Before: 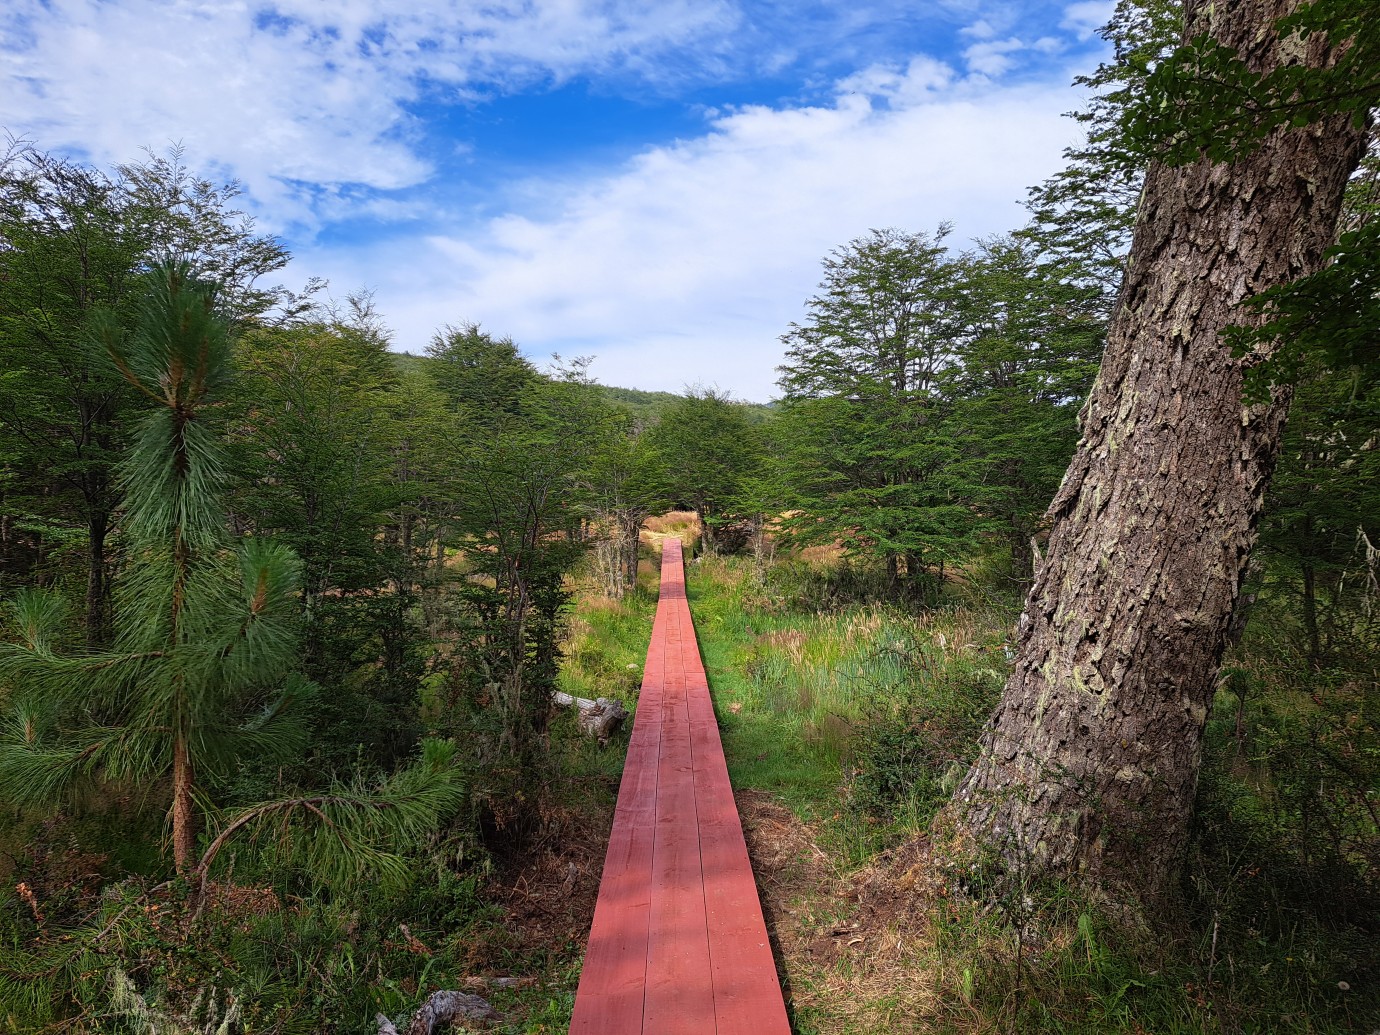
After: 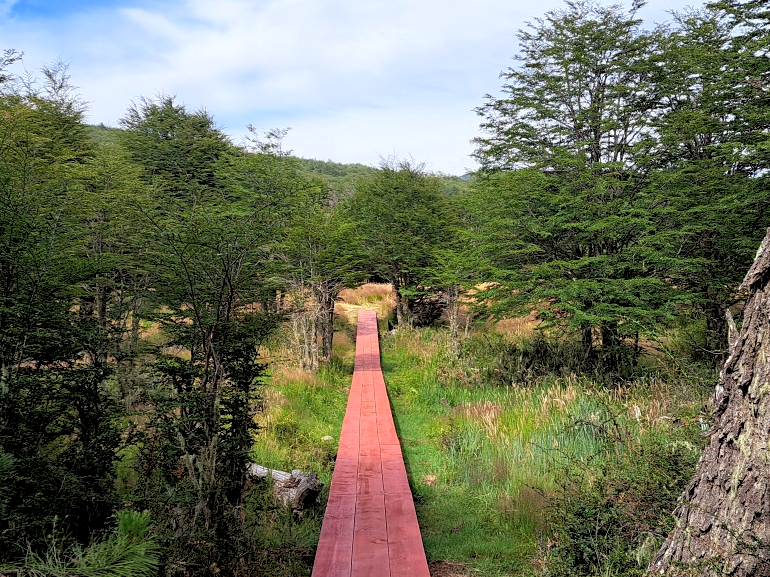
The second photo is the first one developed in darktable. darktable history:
crop and rotate: left 22.13%, top 22.054%, right 22.026%, bottom 22.102%
rgb levels: levels [[0.013, 0.434, 0.89], [0, 0.5, 1], [0, 0.5, 1]]
